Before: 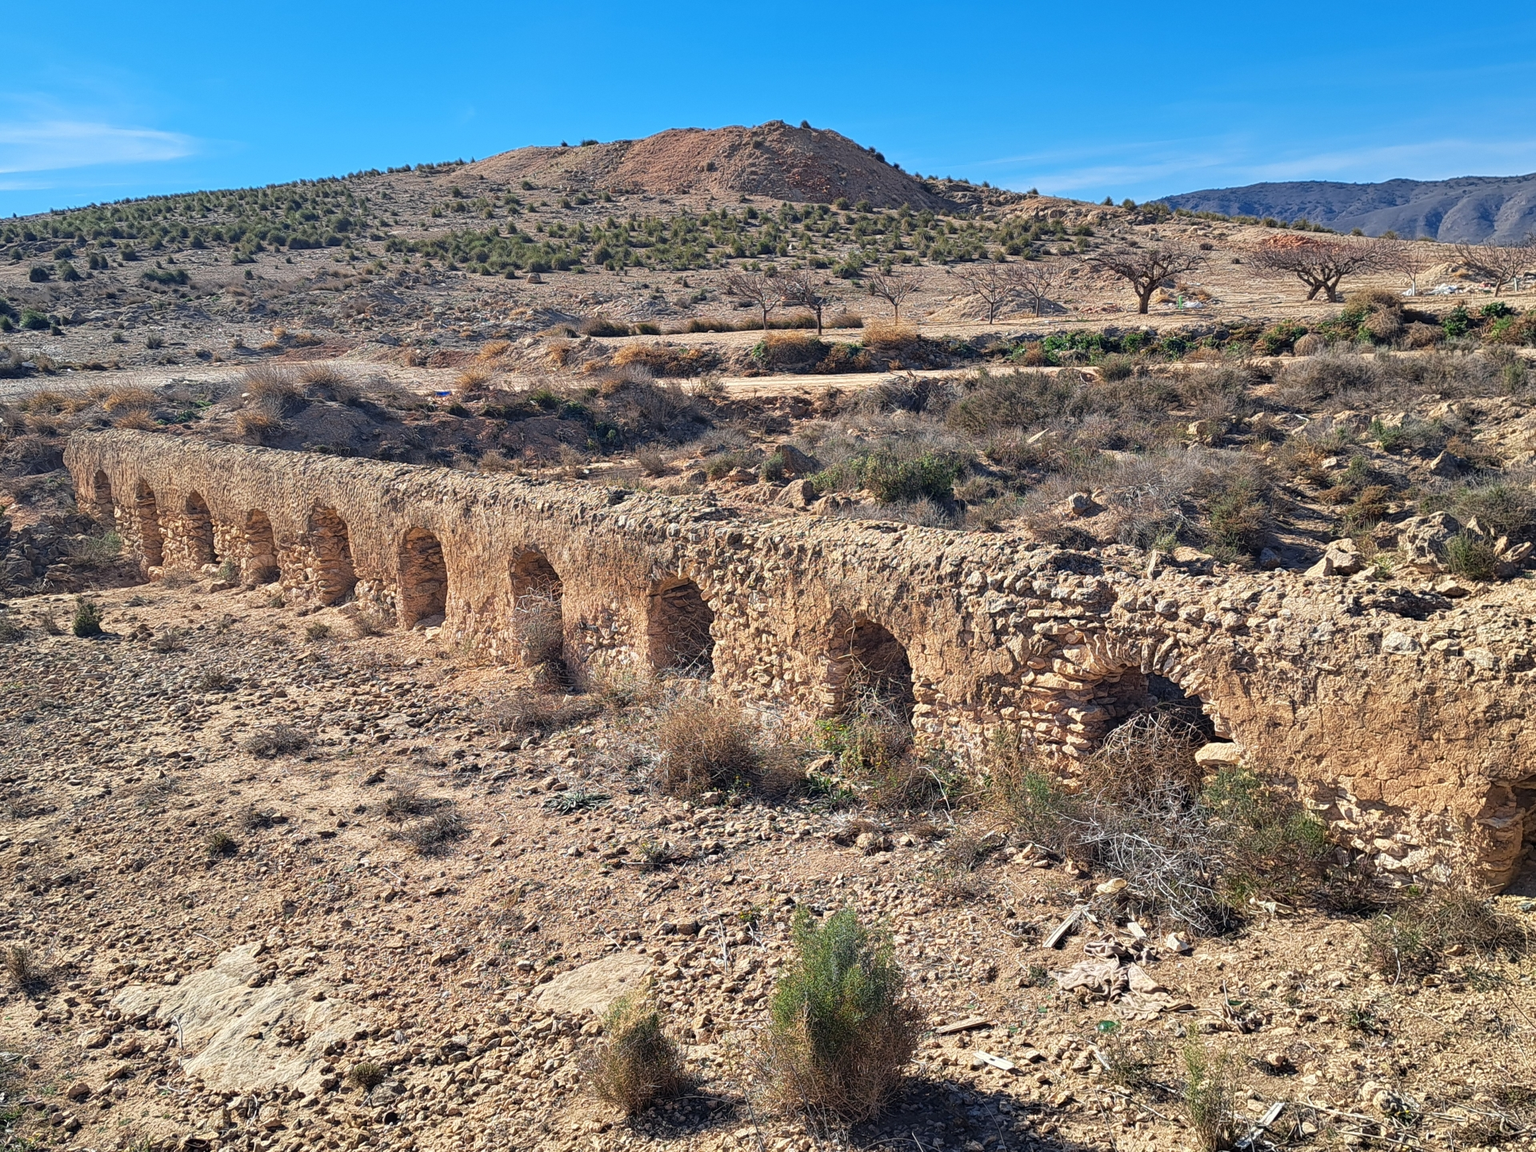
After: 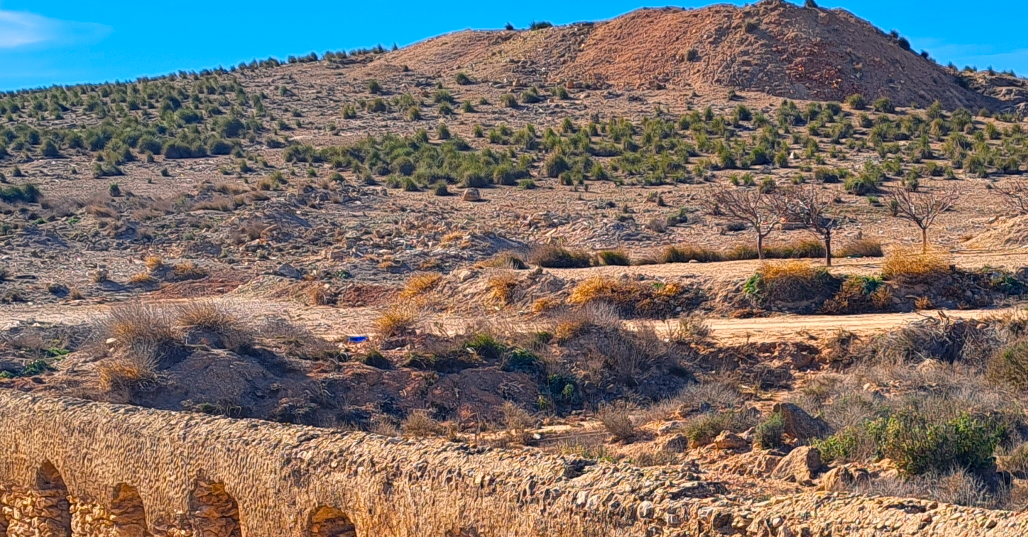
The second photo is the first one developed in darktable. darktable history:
crop: left 10.242%, top 10.685%, right 36.198%, bottom 51.962%
color balance rgb: highlights gain › chroma 2.042%, highlights gain › hue 45.6°, perceptual saturation grading › global saturation 36.127%, perceptual saturation grading › shadows 35.05%
